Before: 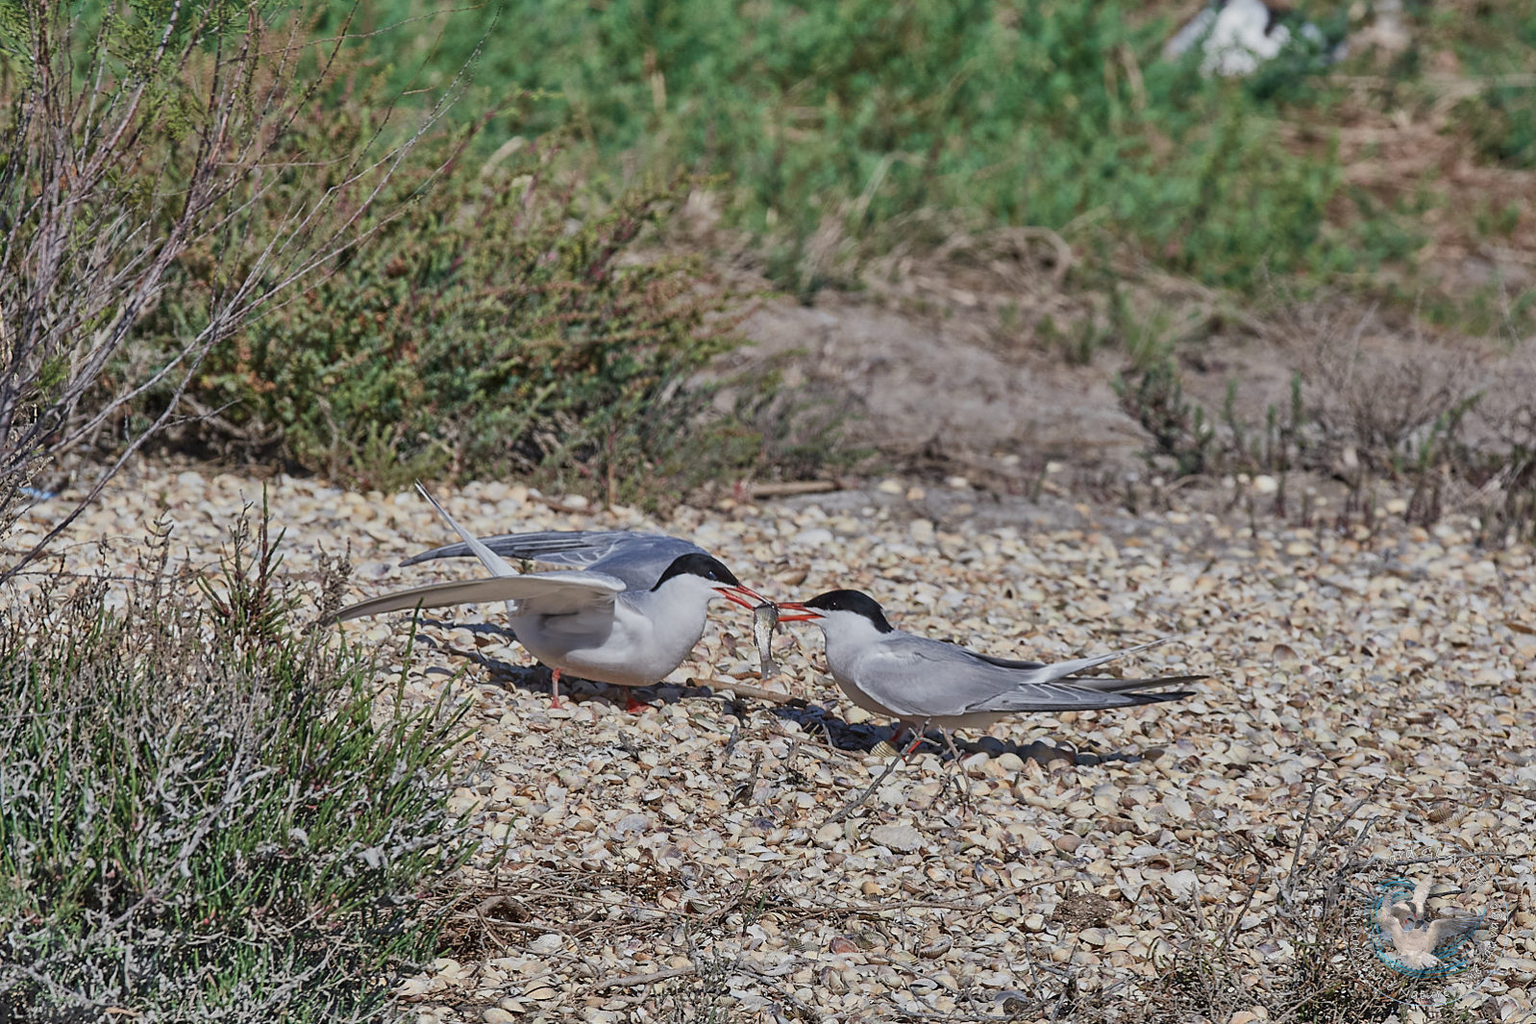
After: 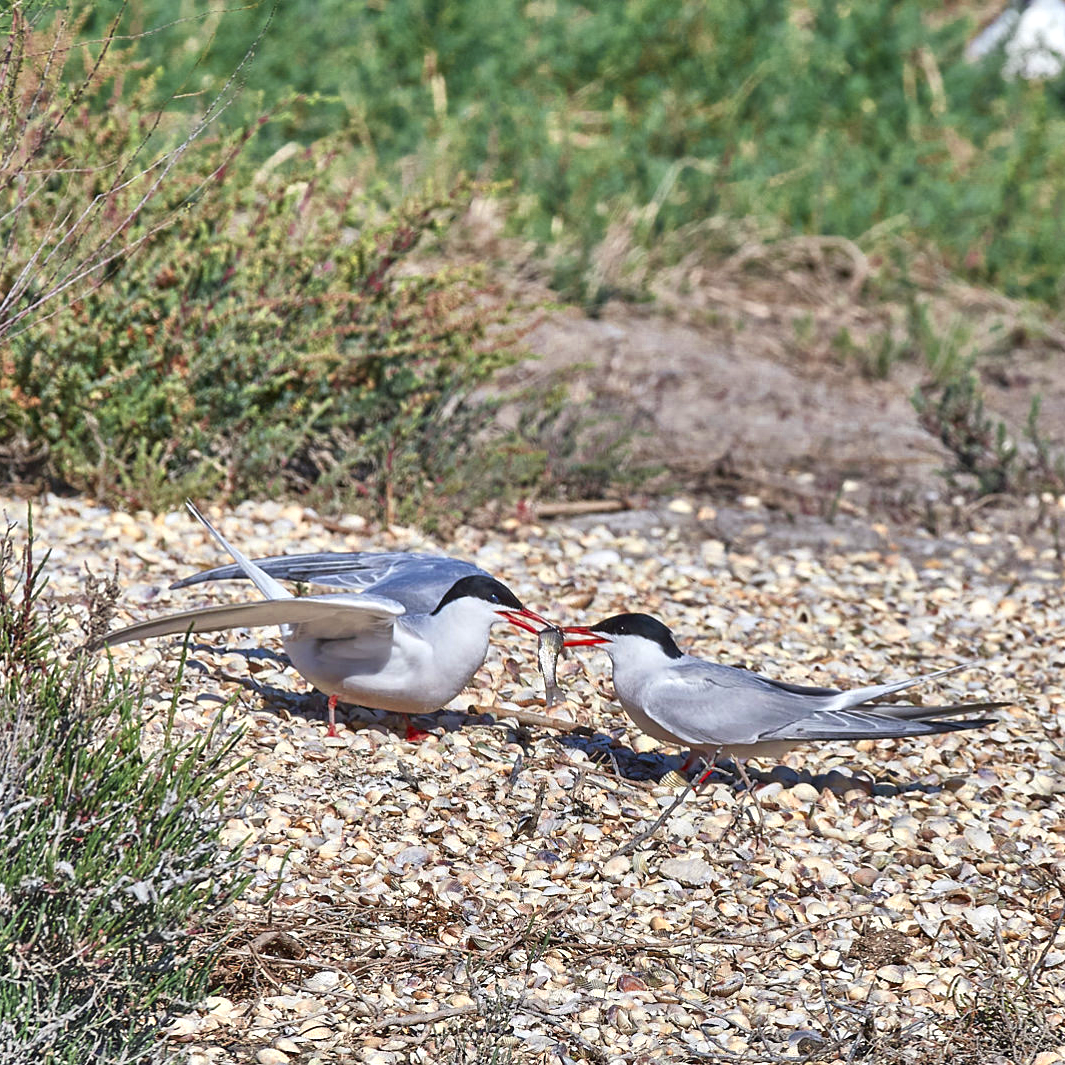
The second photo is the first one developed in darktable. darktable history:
exposure: exposure 0.69 EV, compensate exposure bias true, compensate highlight preservation false
crop: left 15.408%, right 17.912%
shadows and highlights: shadows 5.83, soften with gaussian
color zones: curves: ch0 [(0.004, 0.305) (0.261, 0.623) (0.389, 0.399) (0.708, 0.571) (0.947, 0.34)]; ch1 [(0.025, 0.645) (0.229, 0.584) (0.326, 0.551) (0.484, 0.262) (0.757, 0.643)]
